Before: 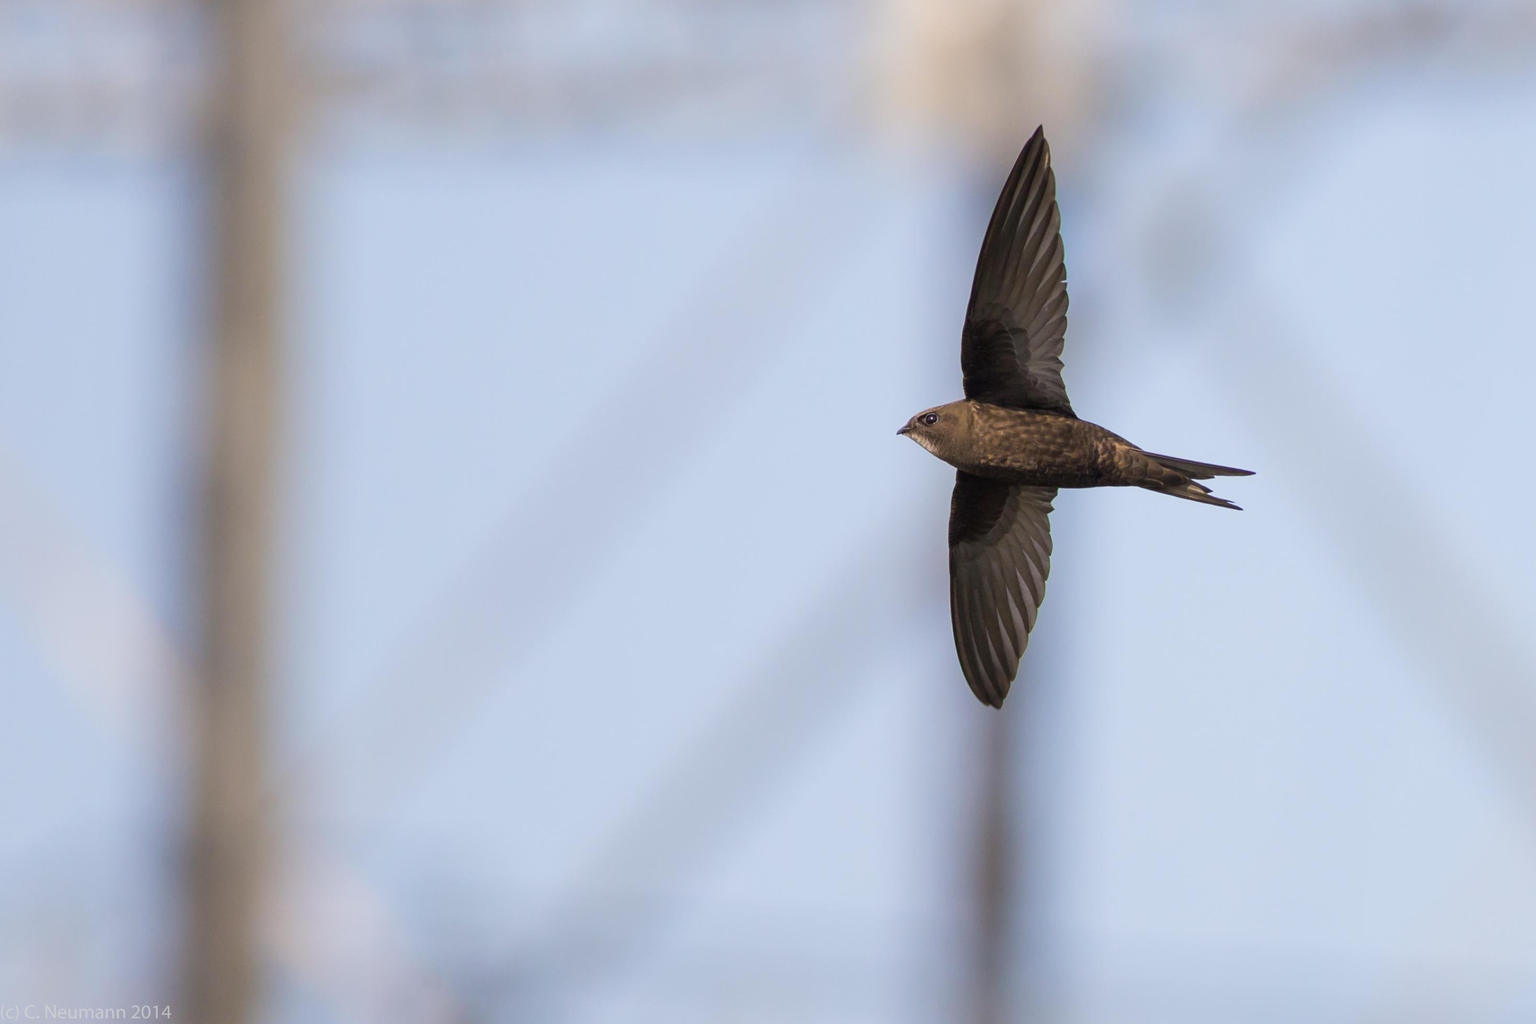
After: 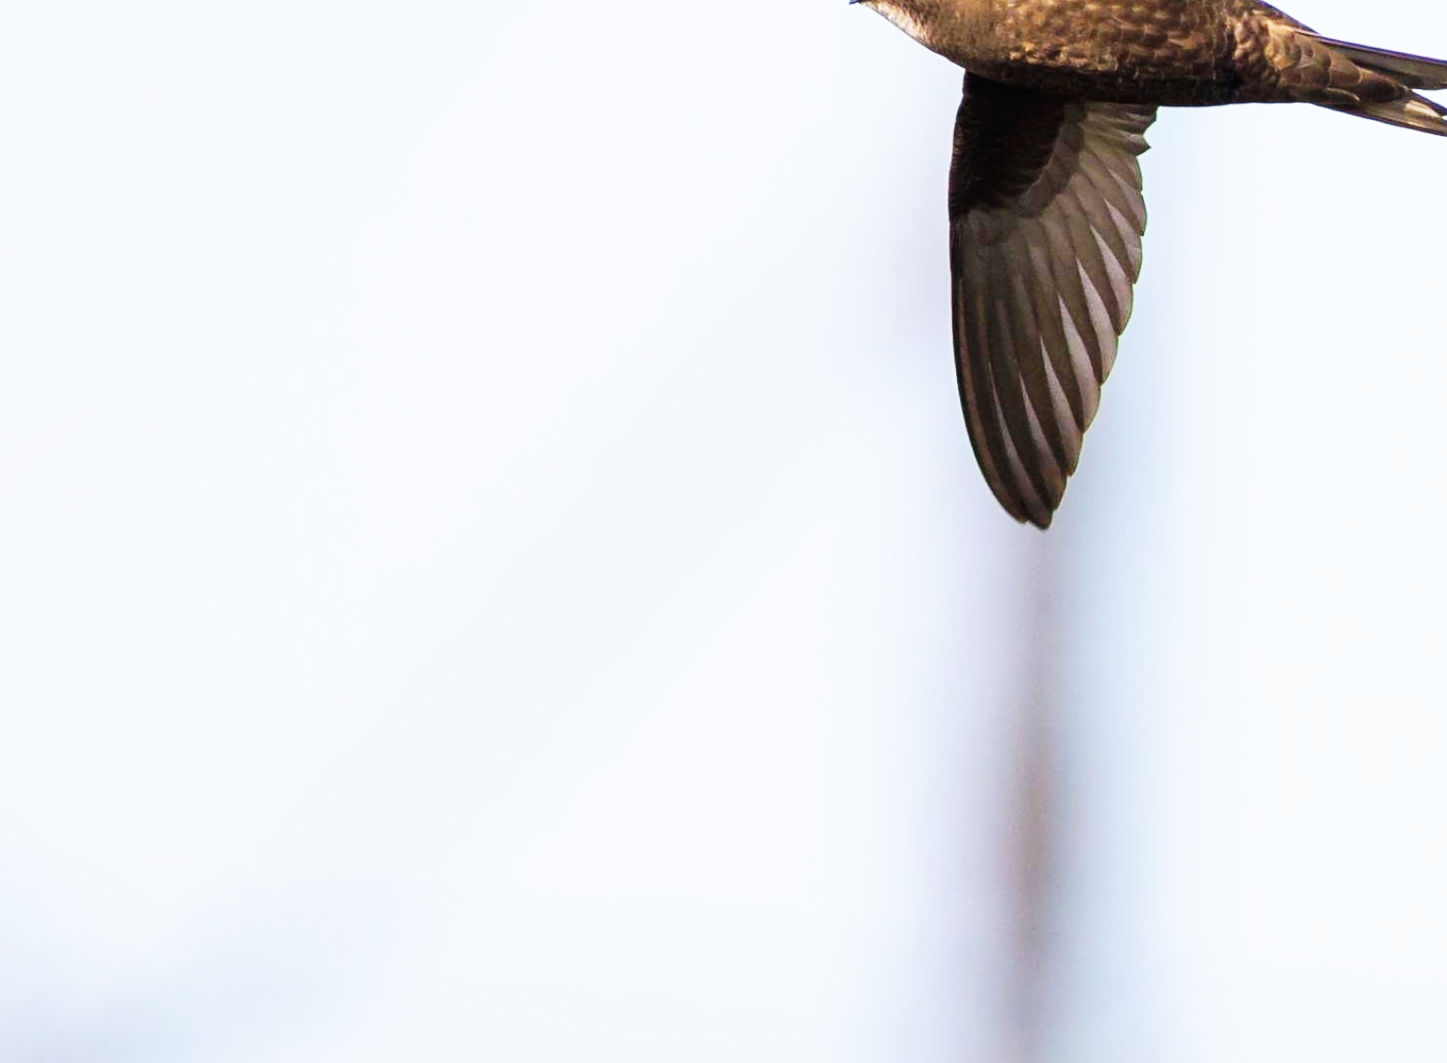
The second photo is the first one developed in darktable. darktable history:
crop: left 29.508%, top 42.218%, right 21.216%, bottom 3.498%
base curve: curves: ch0 [(0, 0) (0.007, 0.004) (0.027, 0.03) (0.046, 0.07) (0.207, 0.54) (0.442, 0.872) (0.673, 0.972) (1, 1)], preserve colors none
